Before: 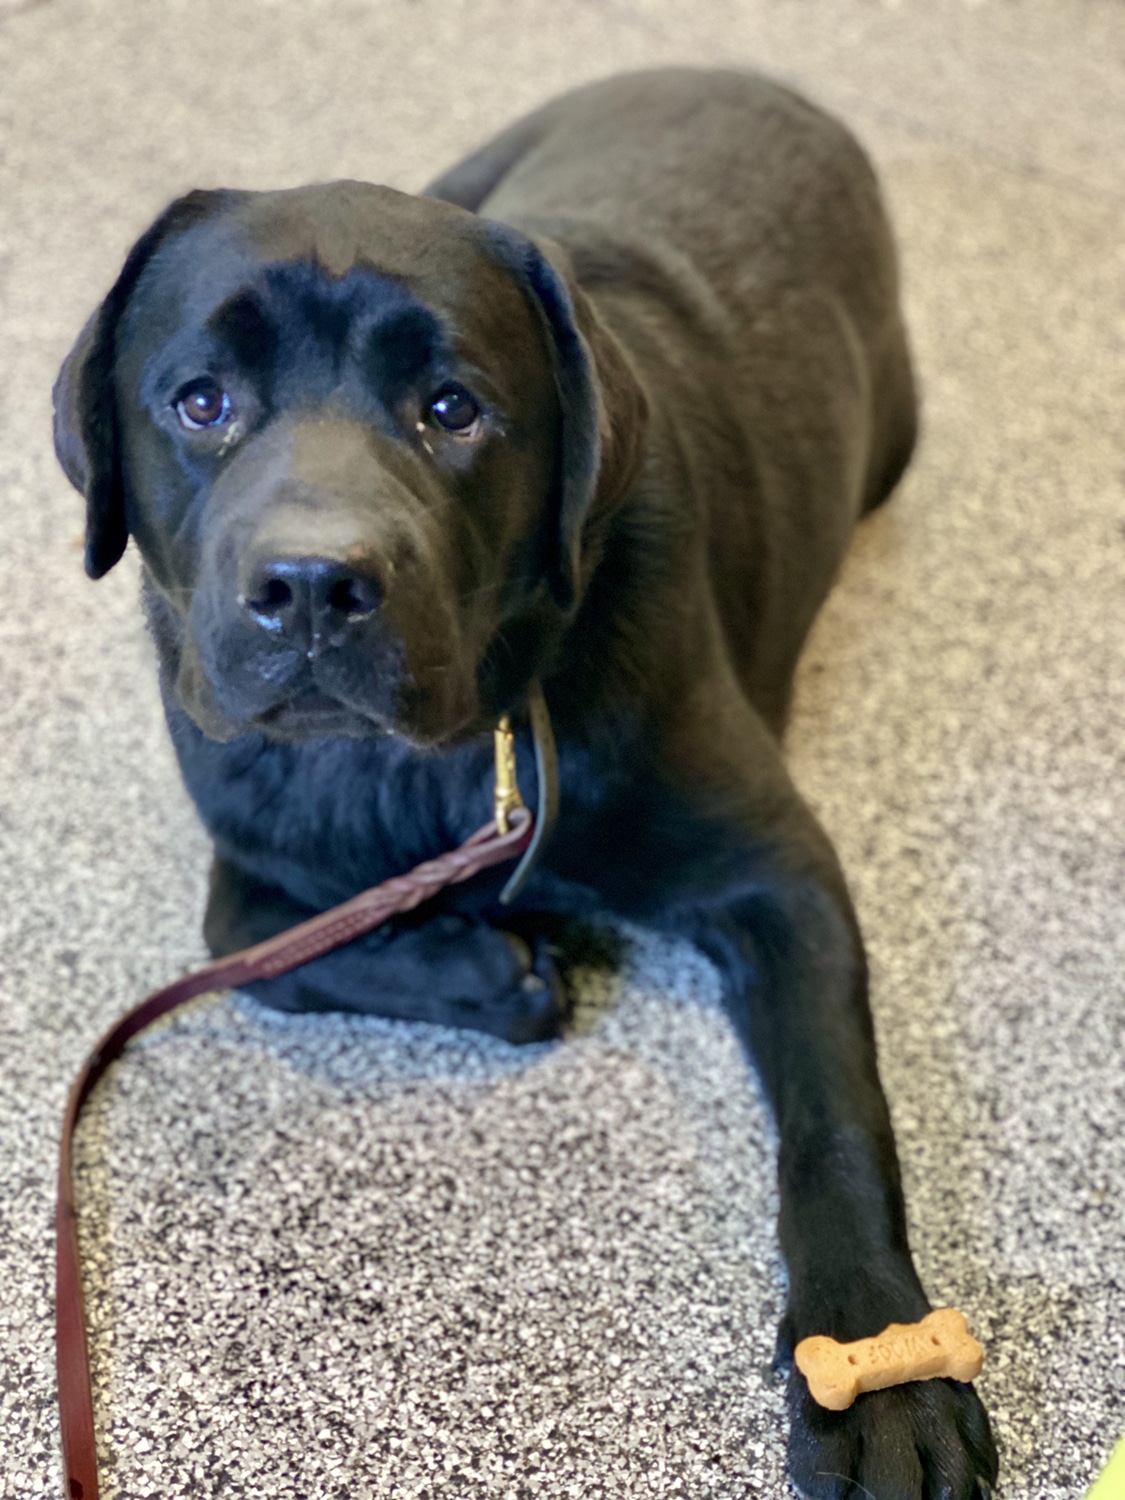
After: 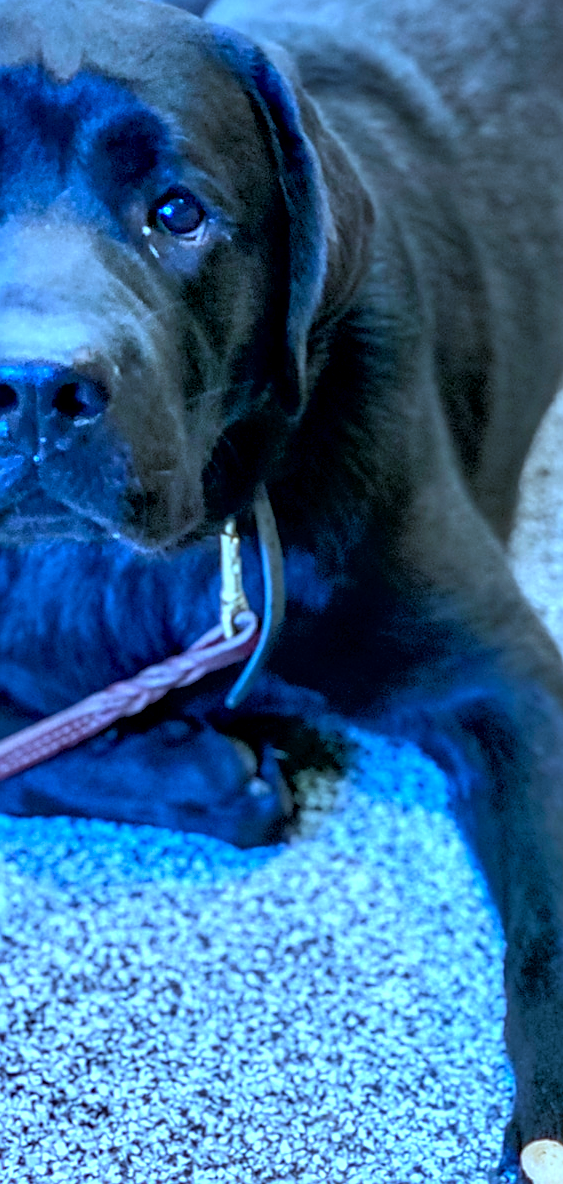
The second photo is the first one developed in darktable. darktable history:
crop and rotate: angle 0.017°, left 24.411%, top 13.106%, right 25.44%, bottom 7.899%
sharpen: on, module defaults
tone equalizer: -8 EV -1.86 EV, -7 EV -1.14 EV, -6 EV -1.61 EV, luminance estimator HSV value / RGB max
color calibration: illuminant as shot in camera, x 0.462, y 0.417, temperature 2673.2 K
exposure: exposure 0.489 EV, compensate exposure bias true, compensate highlight preservation false
local contrast: on, module defaults
